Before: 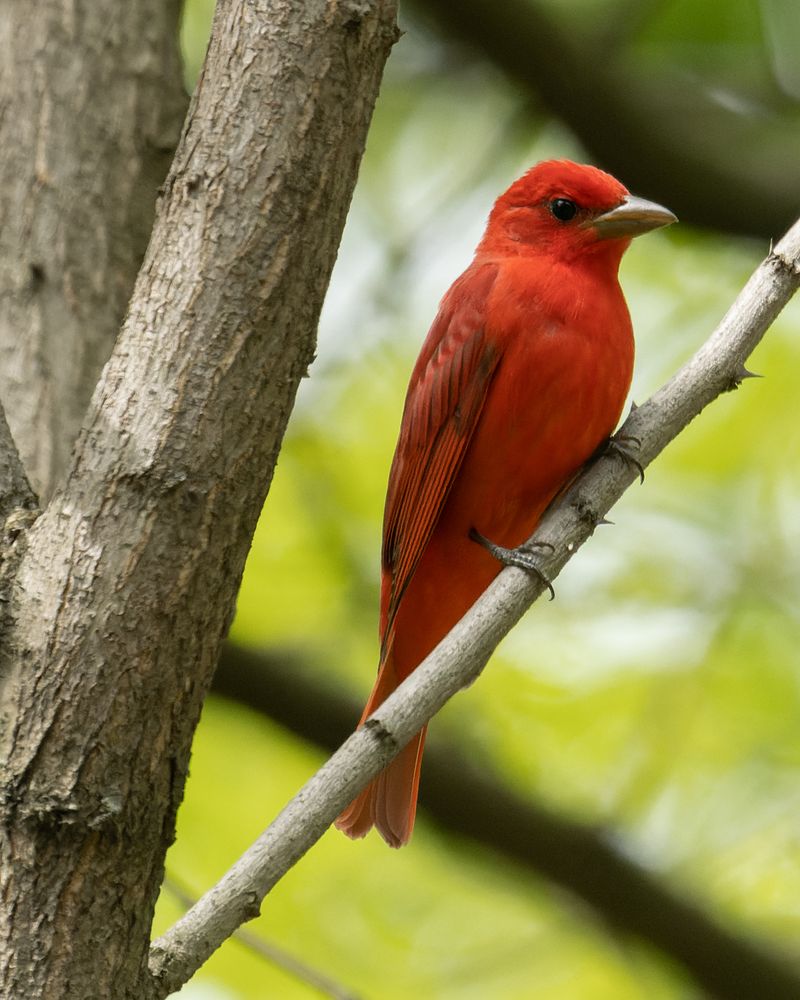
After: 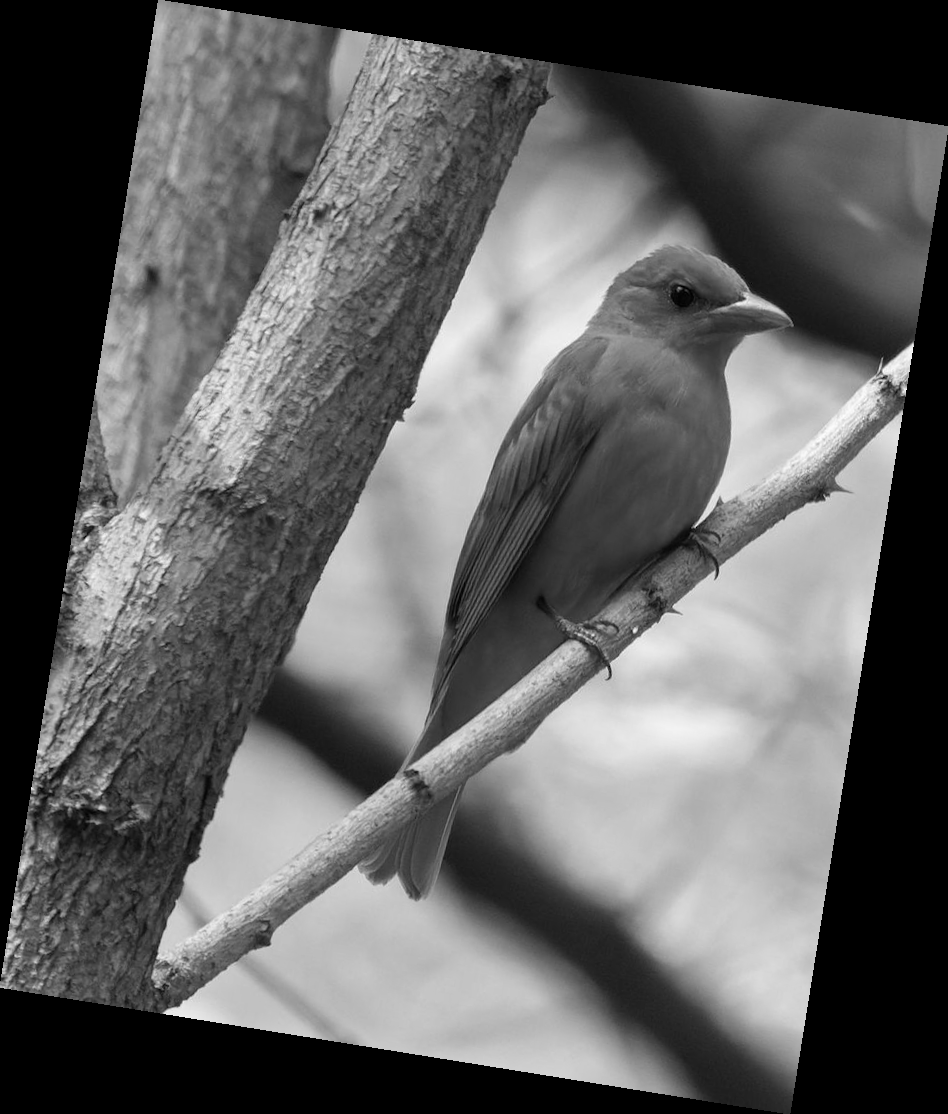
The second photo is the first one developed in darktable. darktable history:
rotate and perspective: rotation 9.12°, automatic cropping off
monochrome: on, module defaults
